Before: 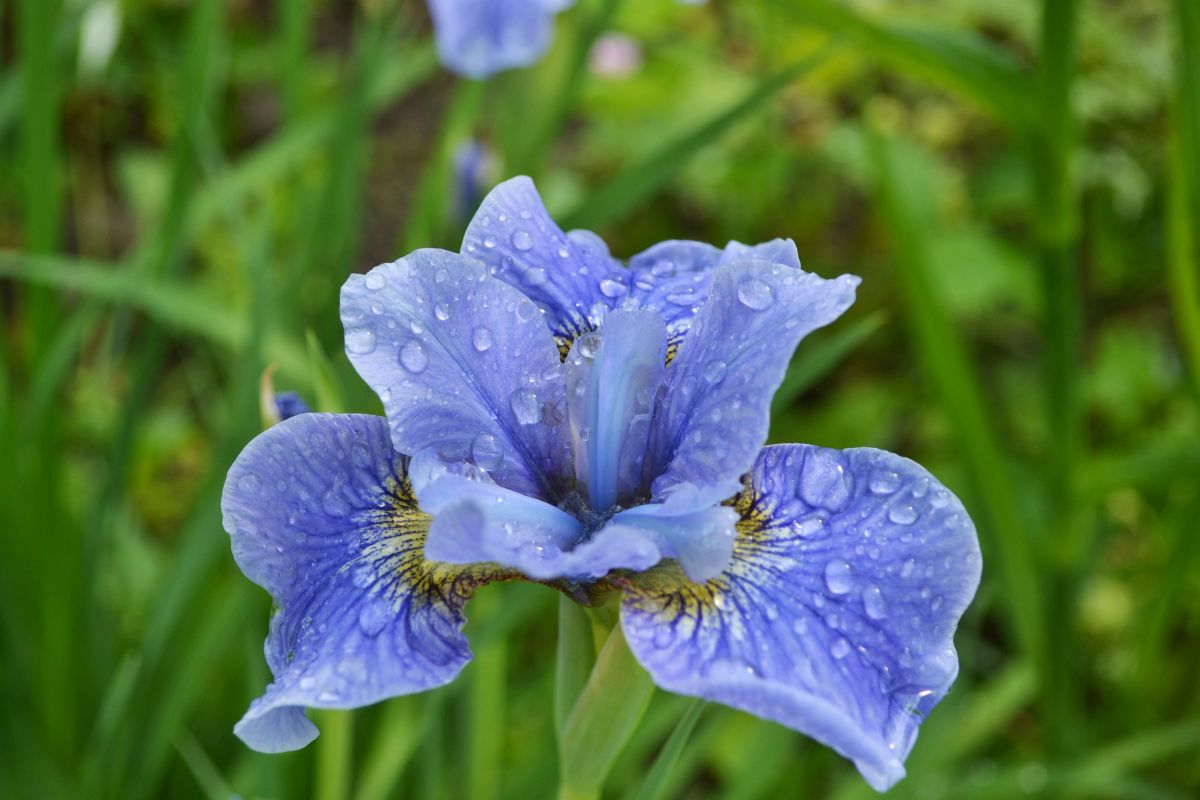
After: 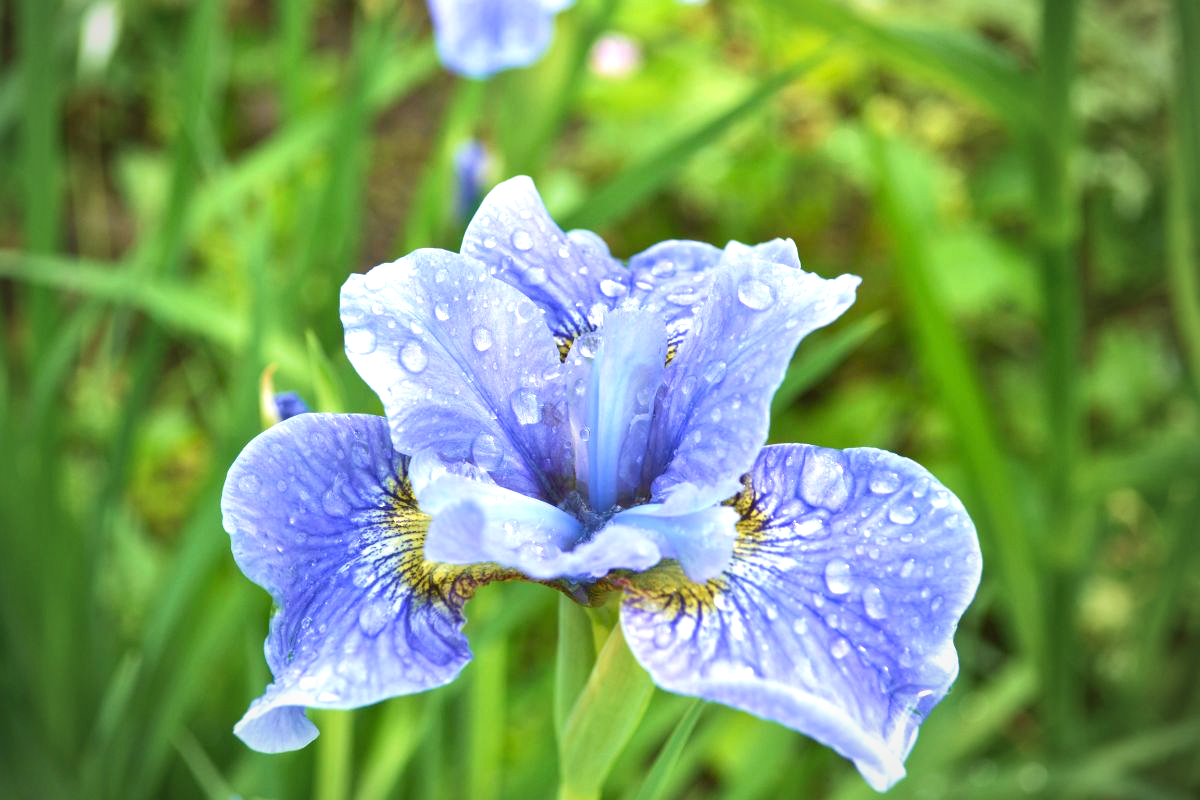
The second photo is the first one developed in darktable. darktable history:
exposure: black level correction 0, exposure 1.122 EV, compensate exposure bias true, compensate highlight preservation false
vignetting: fall-off start 67.24%, brightness -0.405, saturation -0.297, center (-0.032, -0.05), width/height ratio 1.018, unbound false
tone equalizer: -7 EV 0.176 EV, -6 EV 0.142 EV, -5 EV 0.086 EV, -4 EV 0.061 EV, -2 EV -0.023 EV, -1 EV -0.059 EV, +0 EV -0.066 EV, edges refinement/feathering 500, mask exposure compensation -1.57 EV, preserve details no
velvia: strength 35.92%
